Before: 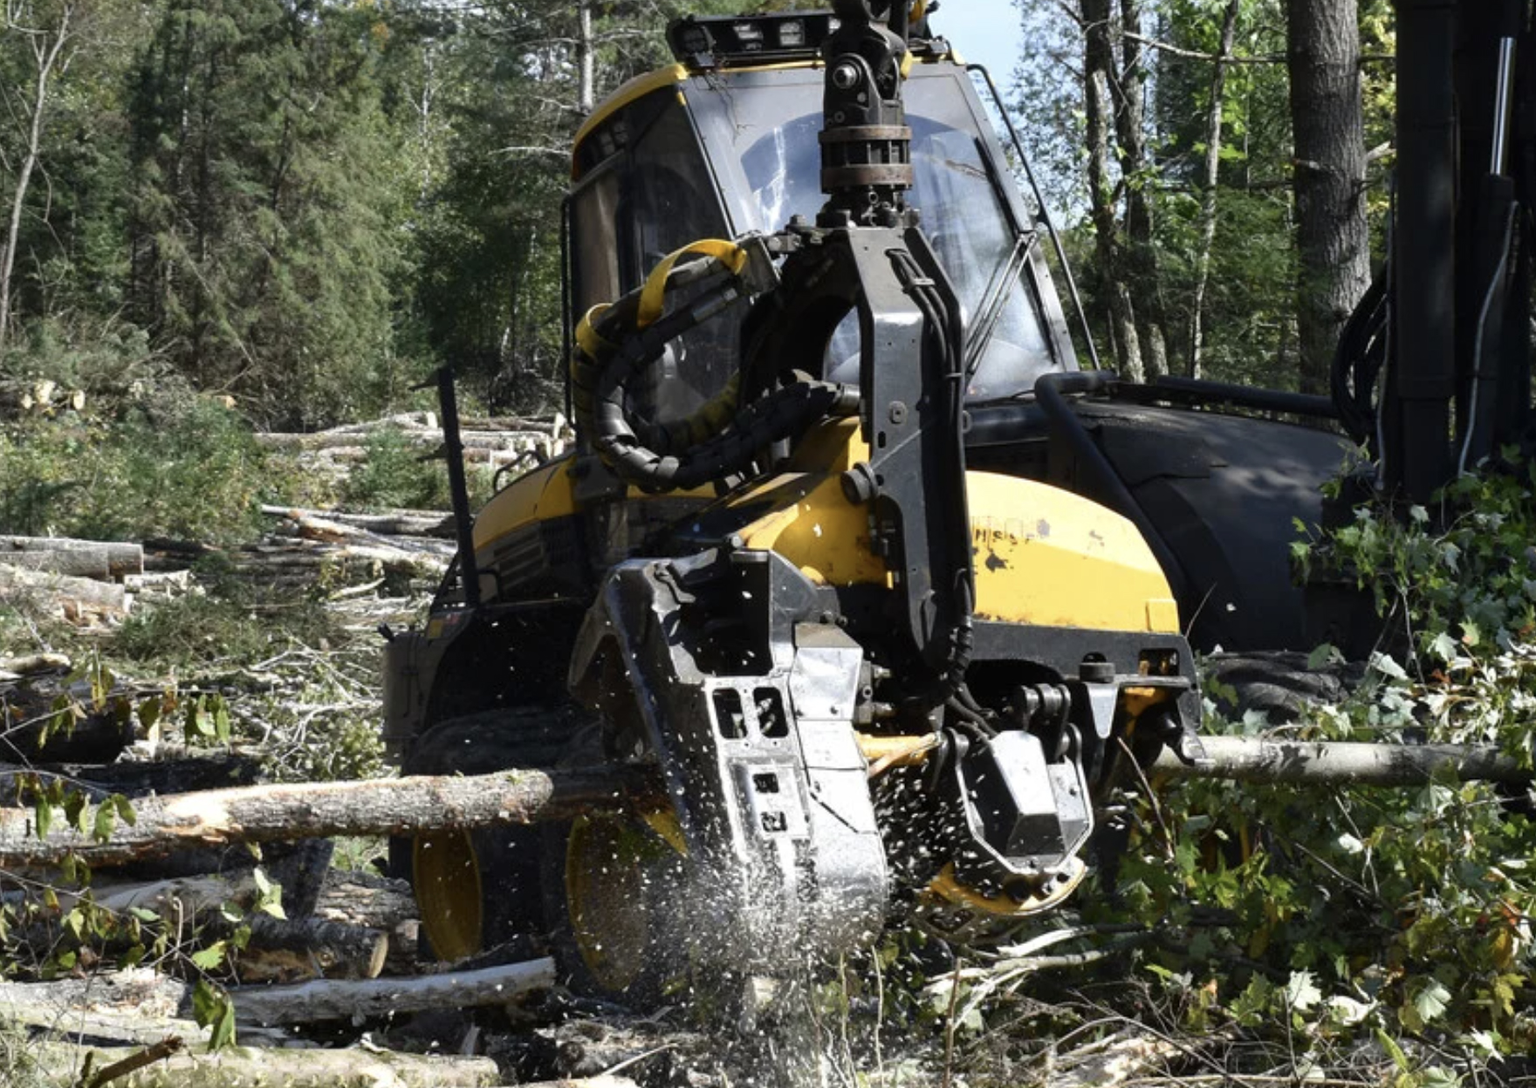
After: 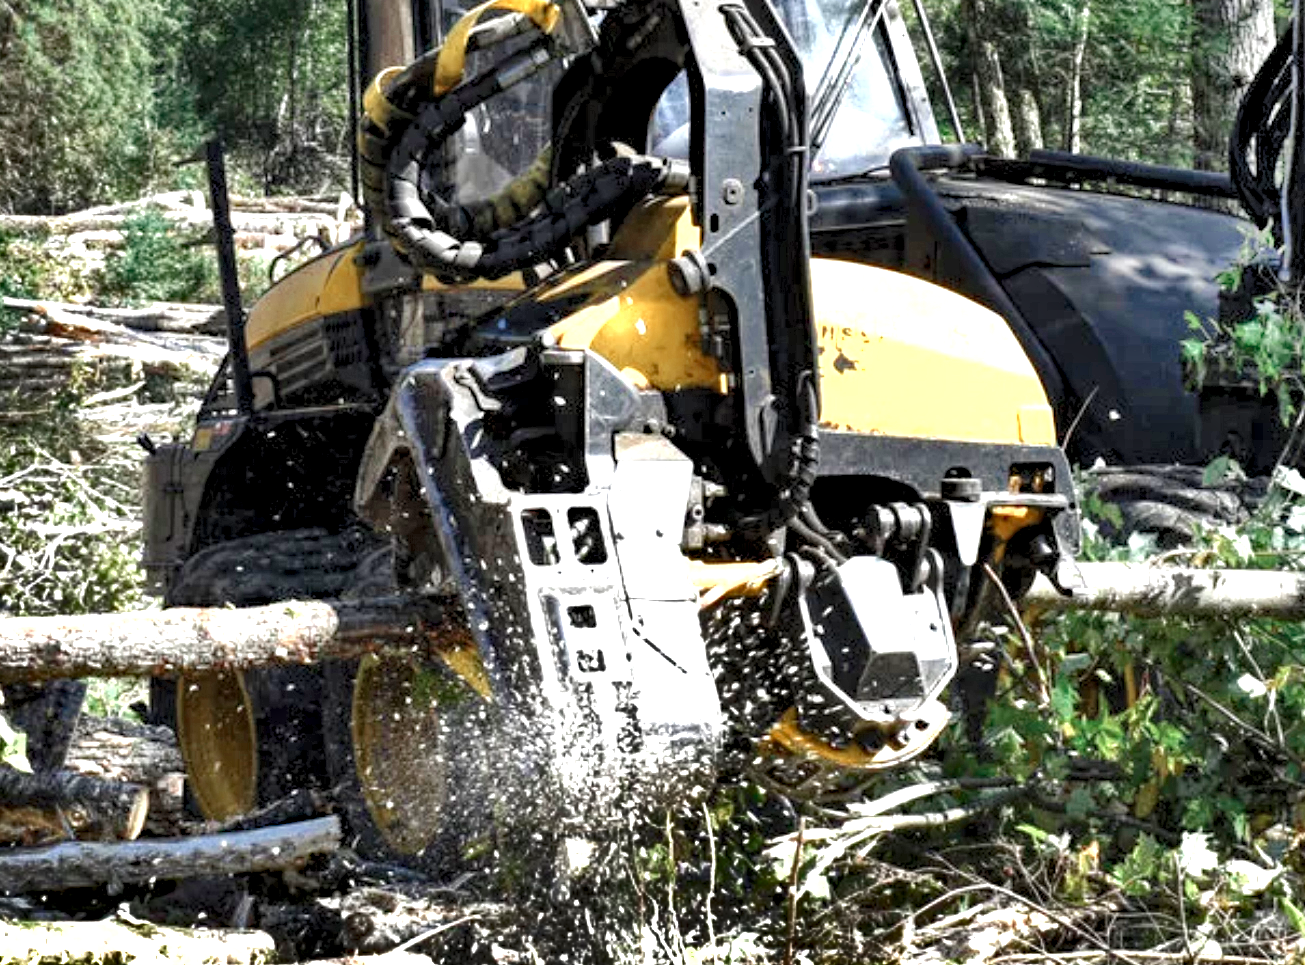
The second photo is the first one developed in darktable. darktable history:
local contrast: highlights 101%, shadows 99%, detail 199%, midtone range 0.2
exposure: black level correction 0, exposure 1 EV, compensate highlight preservation false
crop: left 16.821%, top 22.598%, right 9.01%
haze removal: on, module defaults
color zones: curves: ch0 [(0, 0.5) (0.125, 0.4) (0.25, 0.5) (0.375, 0.4) (0.5, 0.4) (0.625, 0.35) (0.75, 0.35) (0.875, 0.5)]; ch1 [(0, 0.35) (0.125, 0.45) (0.25, 0.35) (0.375, 0.35) (0.5, 0.35) (0.625, 0.35) (0.75, 0.45) (0.875, 0.35)]; ch2 [(0, 0.6) (0.125, 0.5) (0.25, 0.5) (0.375, 0.6) (0.5, 0.6) (0.625, 0.5) (0.75, 0.5) (0.875, 0.5)]
levels: levels [0.044, 0.416, 0.908]
shadows and highlights: radius 123.17, shadows 99.53, white point adjustment -3.15, highlights -99.6, soften with gaussian
